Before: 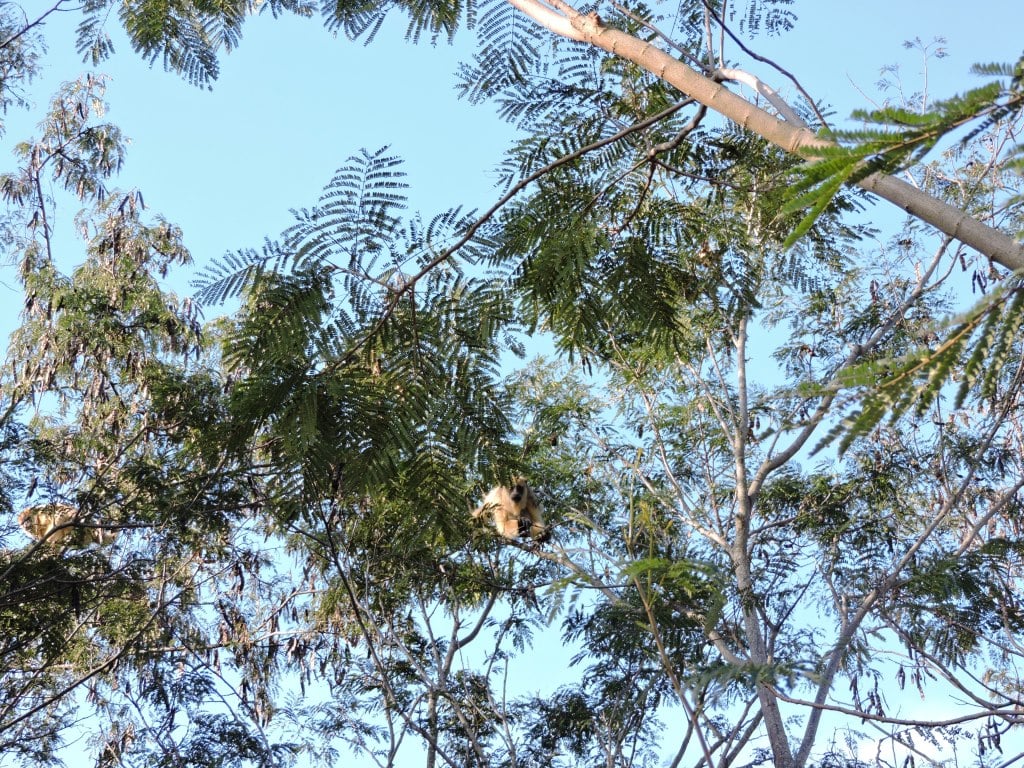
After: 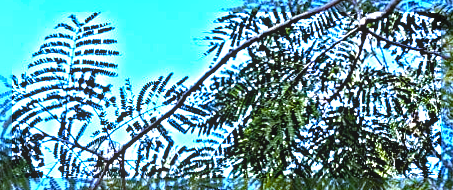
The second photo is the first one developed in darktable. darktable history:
shadows and highlights: radius 93.07, shadows -14.46, white point adjustment 0.23, highlights 31.48, compress 48.23%, highlights color adjustment 52.79%, soften with gaussian
color balance rgb: linear chroma grading › global chroma 9%, perceptual saturation grading › global saturation 36%, perceptual saturation grading › shadows 35%, perceptual brilliance grading › global brilliance 21.21%, perceptual brilliance grading › shadows -35%, global vibrance 21.21%
crop: left 28.64%, top 16.832%, right 26.637%, bottom 58.055%
sharpen: radius 6.3, amount 1.8, threshold 0
rotate and perspective: rotation 0.174°, lens shift (vertical) 0.013, lens shift (horizontal) 0.019, shear 0.001, automatic cropping original format, crop left 0.007, crop right 0.991, crop top 0.016, crop bottom 0.997
white balance: red 0.871, blue 1.249
local contrast: on, module defaults
